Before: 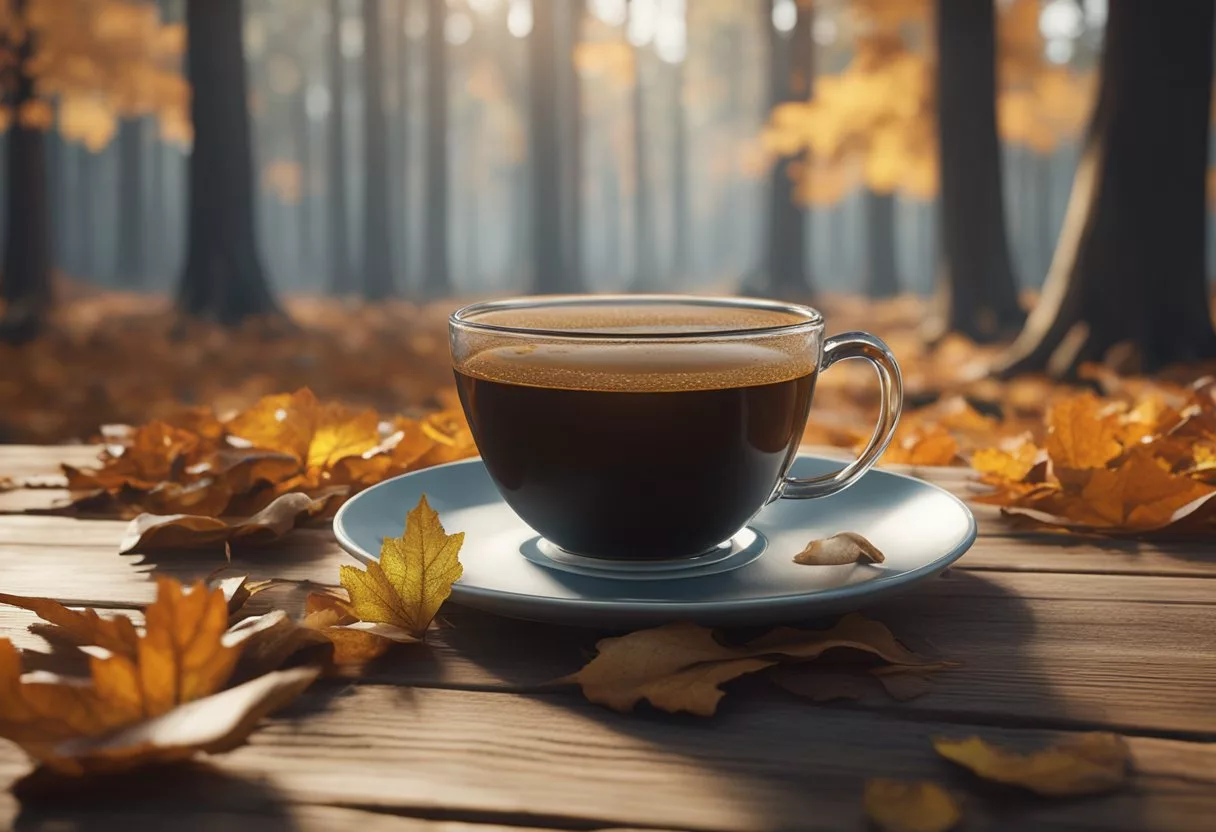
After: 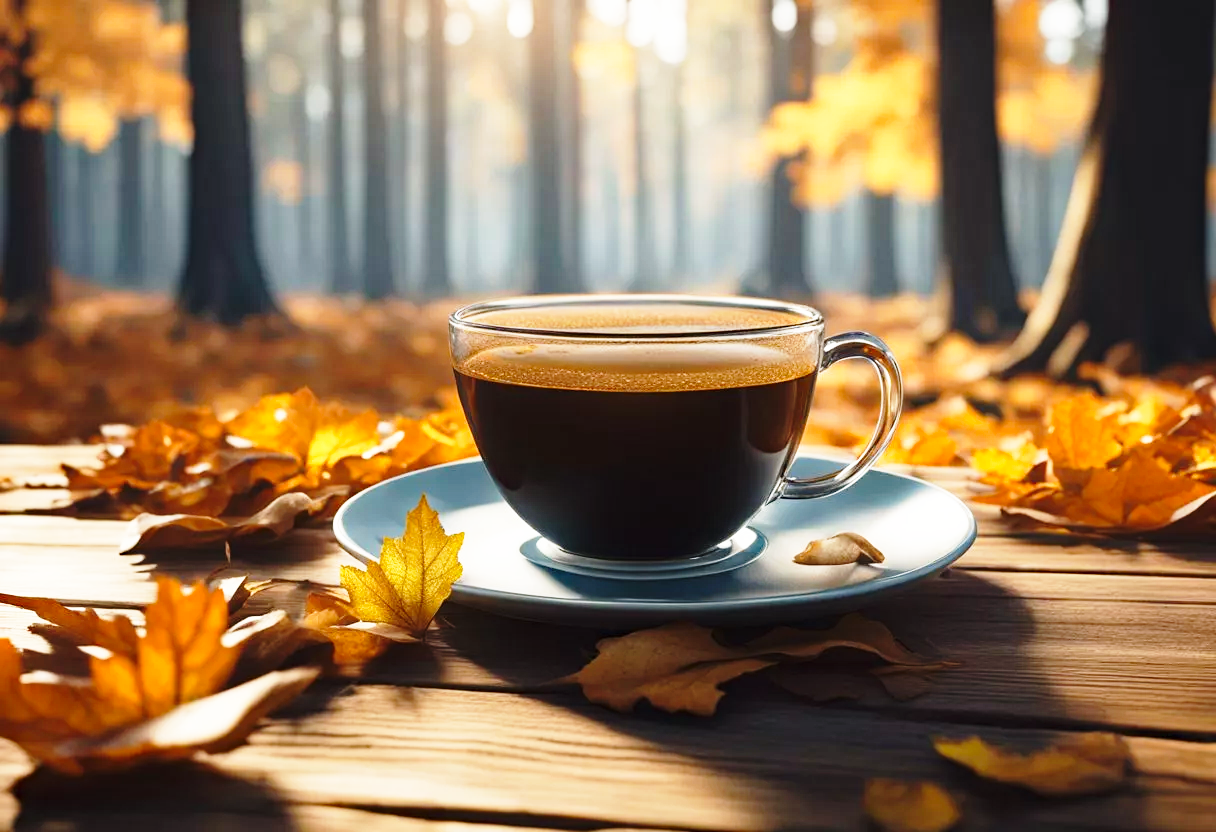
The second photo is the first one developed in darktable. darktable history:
exposure: exposure -0.05 EV
base curve: curves: ch0 [(0, 0) (0.026, 0.03) (0.109, 0.232) (0.351, 0.748) (0.669, 0.968) (1, 1)], preserve colors none
haze removal: strength 0.29, distance 0.25, compatibility mode true, adaptive false
